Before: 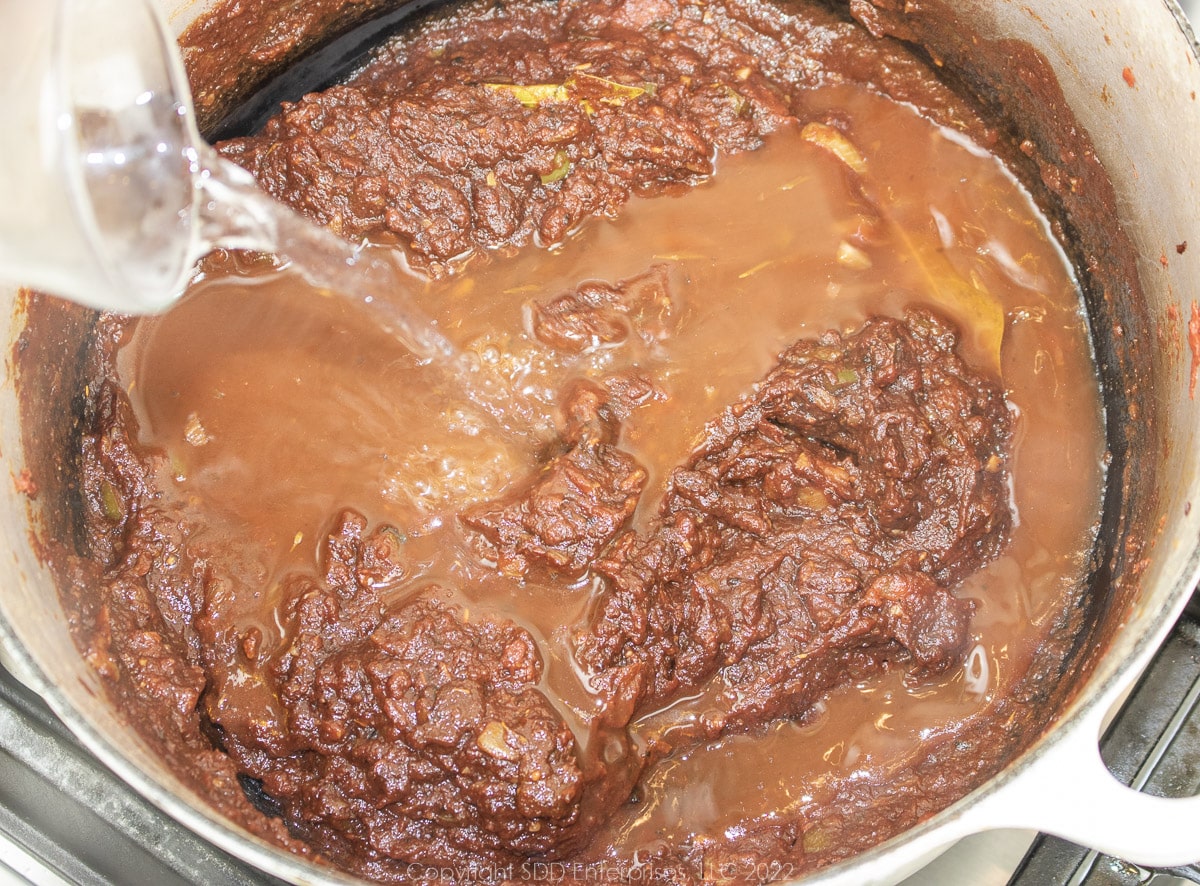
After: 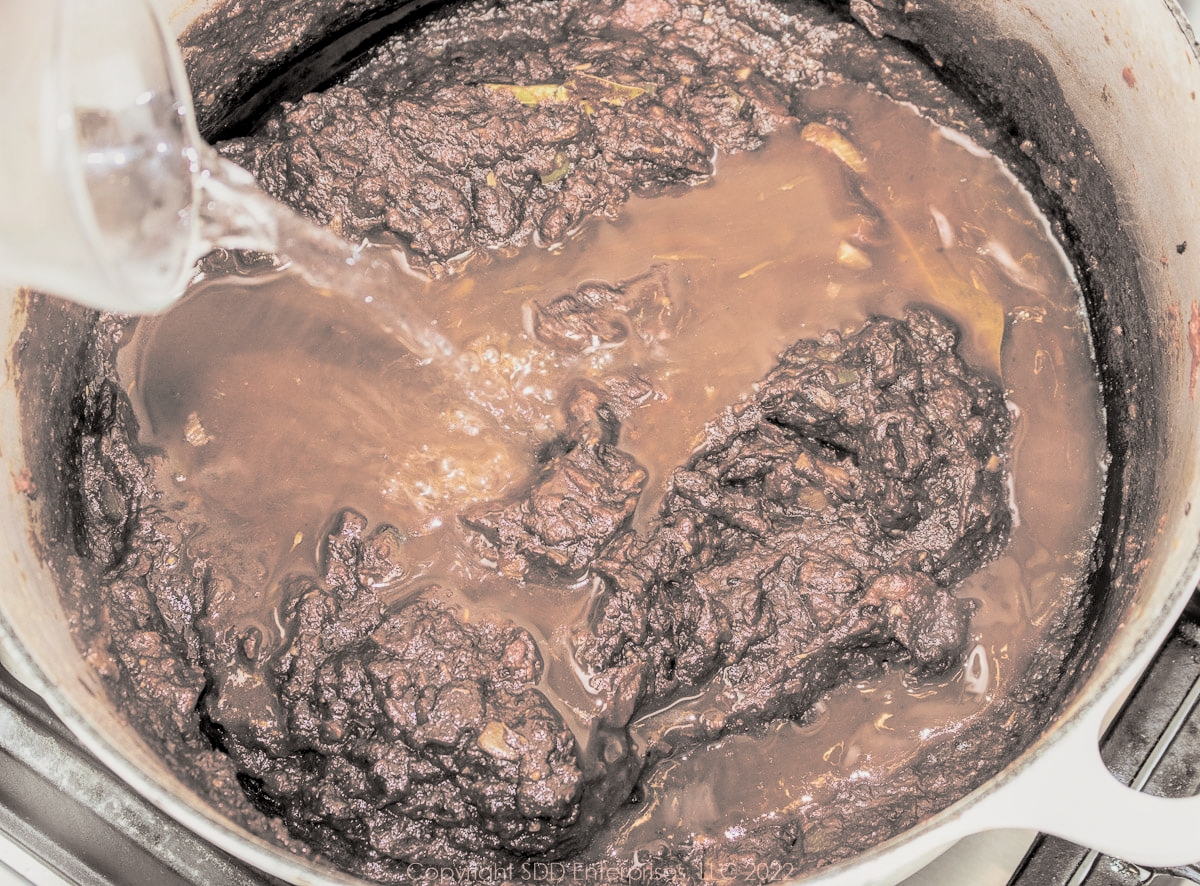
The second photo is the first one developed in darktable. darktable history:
split-toning: shadows › hue 26°, shadows › saturation 0.09, highlights › hue 40°, highlights › saturation 0.18, balance -63, compress 0%
local contrast: on, module defaults
filmic rgb: black relative exposure -5 EV, hardness 2.88, contrast 1.3, highlights saturation mix -30%
